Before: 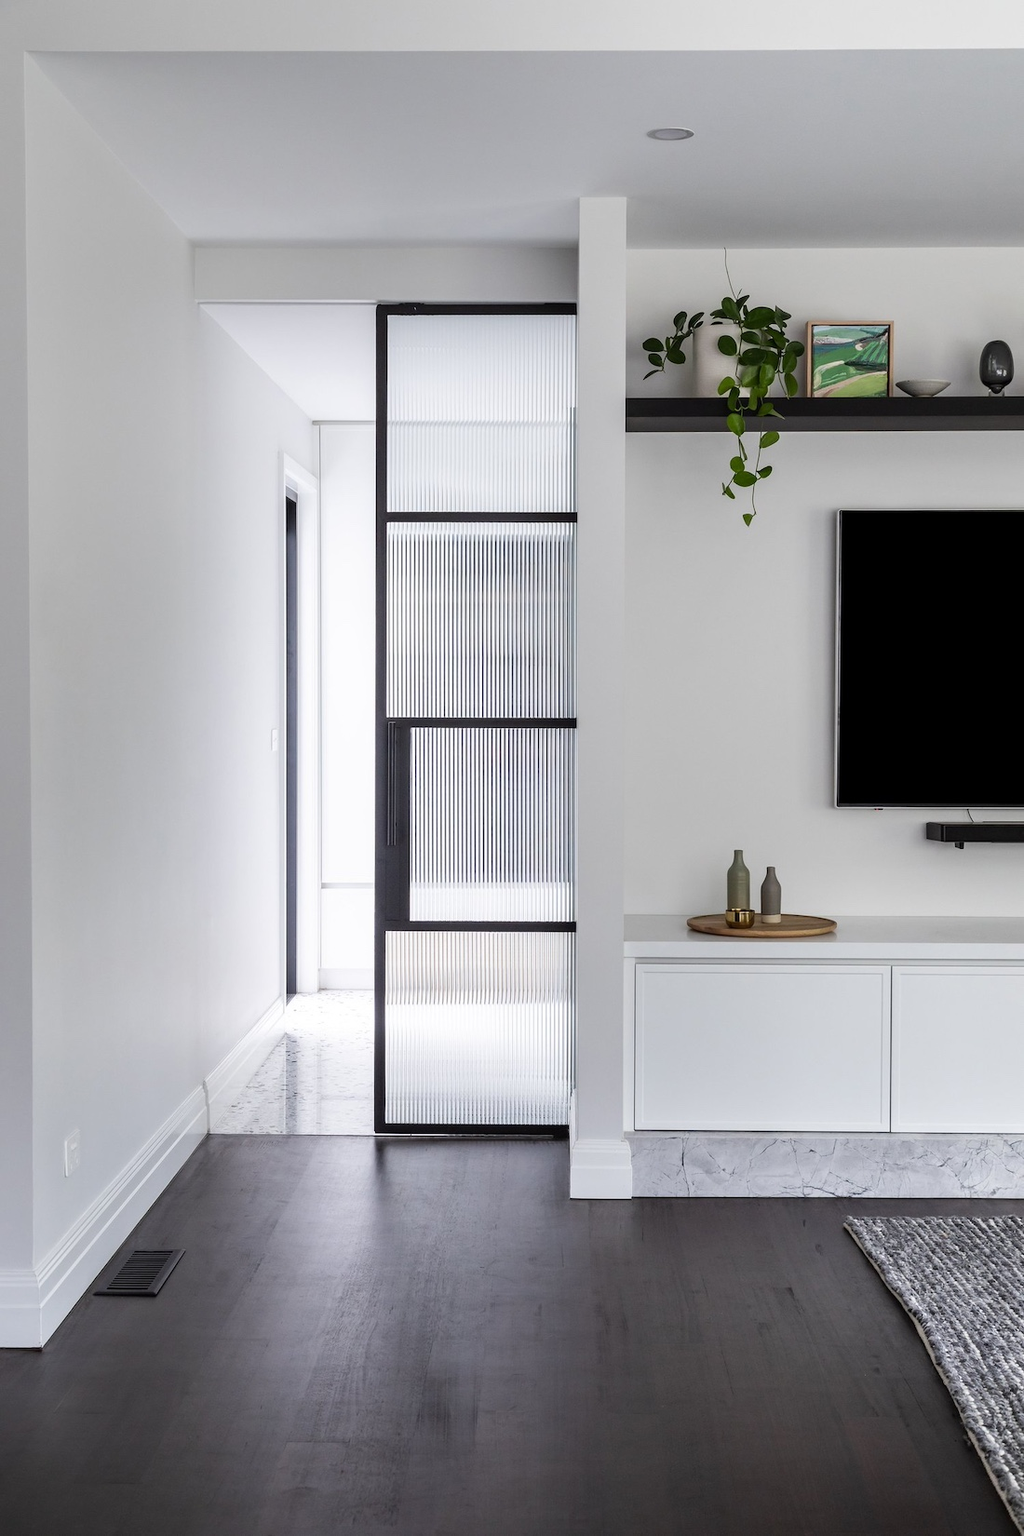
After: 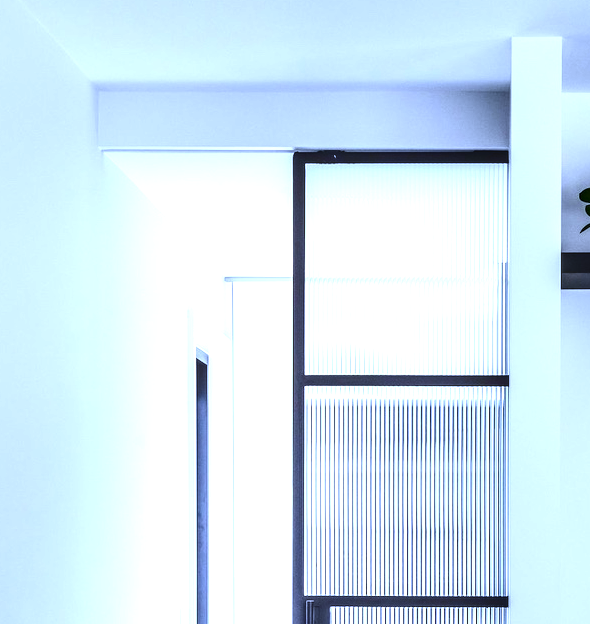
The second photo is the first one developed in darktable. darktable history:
crop: left 10.121%, top 10.631%, right 36.218%, bottom 51.526%
local contrast: detail 130%
exposure: black level correction 0.001, exposure 0.955 EV, compensate exposure bias true, compensate highlight preservation false
contrast brightness saturation: contrast 0.19, brightness -0.24, saturation 0.11
white balance: red 0.871, blue 1.249
